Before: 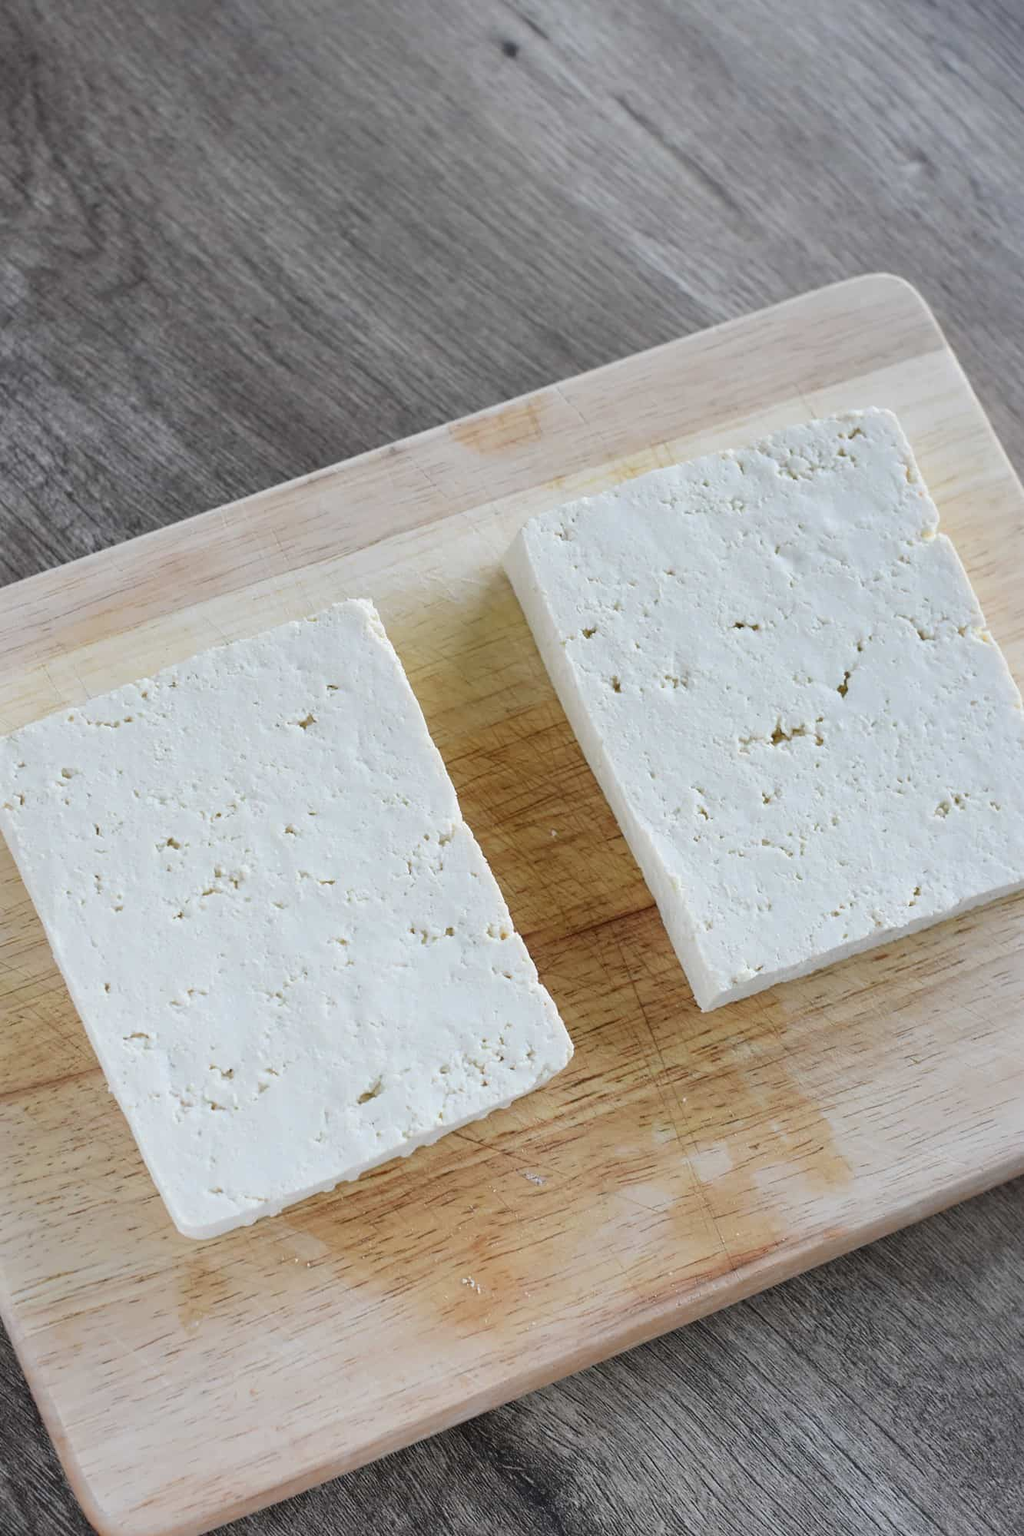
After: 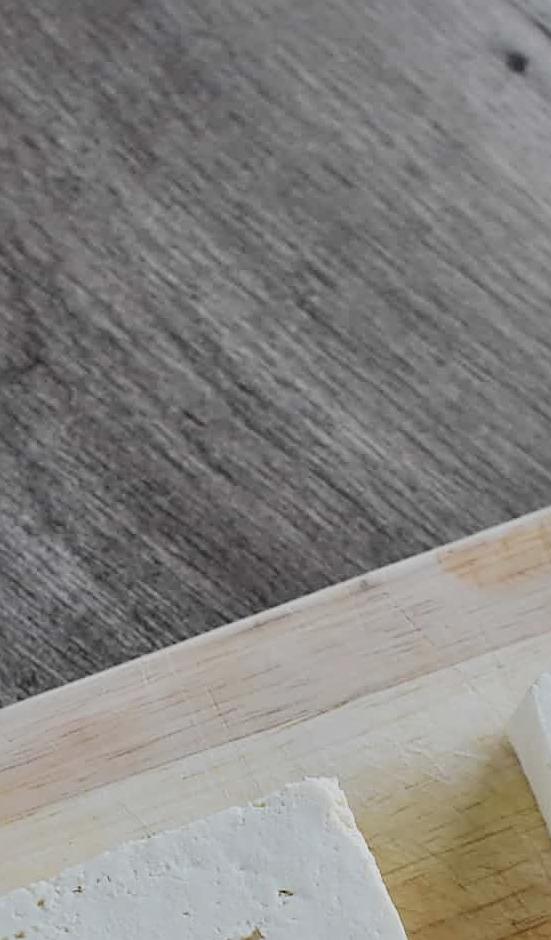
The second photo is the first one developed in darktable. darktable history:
sharpen: on, module defaults
filmic rgb: black relative exposure -7.11 EV, white relative exposure 5.38 EV, hardness 3.03, color science v4 (2020)
local contrast: mode bilateral grid, contrast 19, coarseness 50, detail 133%, midtone range 0.2
crop and rotate: left 11.05%, top 0.12%, right 47.542%, bottom 52.838%
